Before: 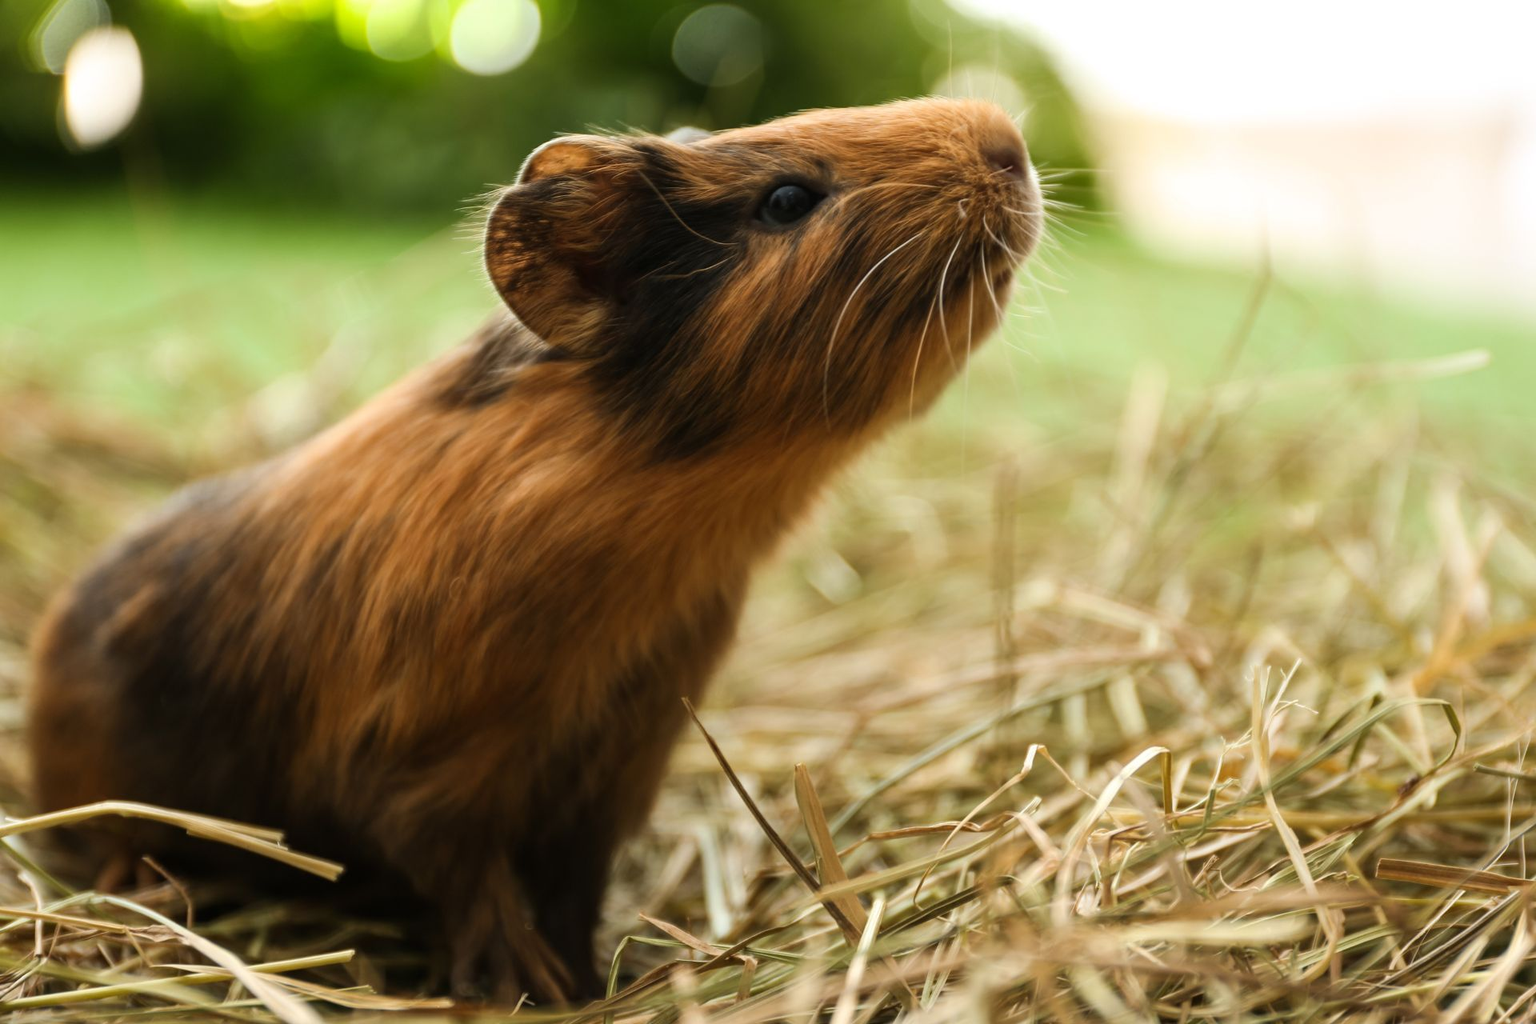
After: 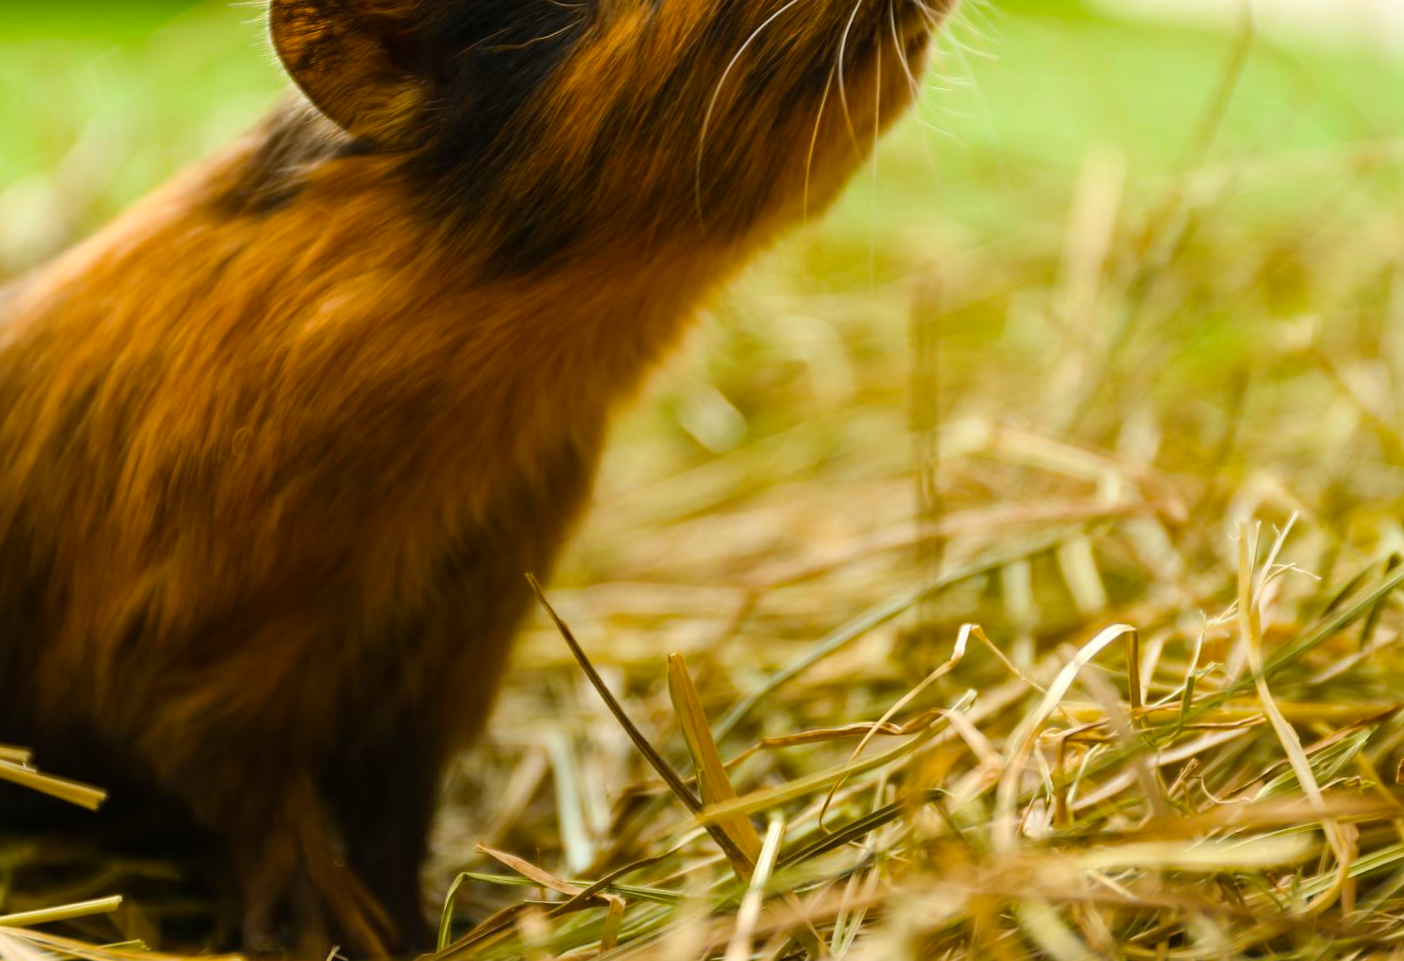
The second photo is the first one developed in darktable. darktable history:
crop: left 16.871%, top 22.857%, right 9.116%
color balance rgb: linear chroma grading › global chroma 15%, perceptual saturation grading › global saturation 30%
rotate and perspective: rotation -1°, crop left 0.011, crop right 0.989, crop top 0.025, crop bottom 0.975
color zones: curves: ch0 [(0, 0.497) (0.143, 0.5) (0.286, 0.5) (0.429, 0.483) (0.571, 0.116) (0.714, -0.006) (0.857, 0.28) (1, 0.497)]
local contrast: mode bilateral grid, contrast 15, coarseness 36, detail 105%, midtone range 0.2
